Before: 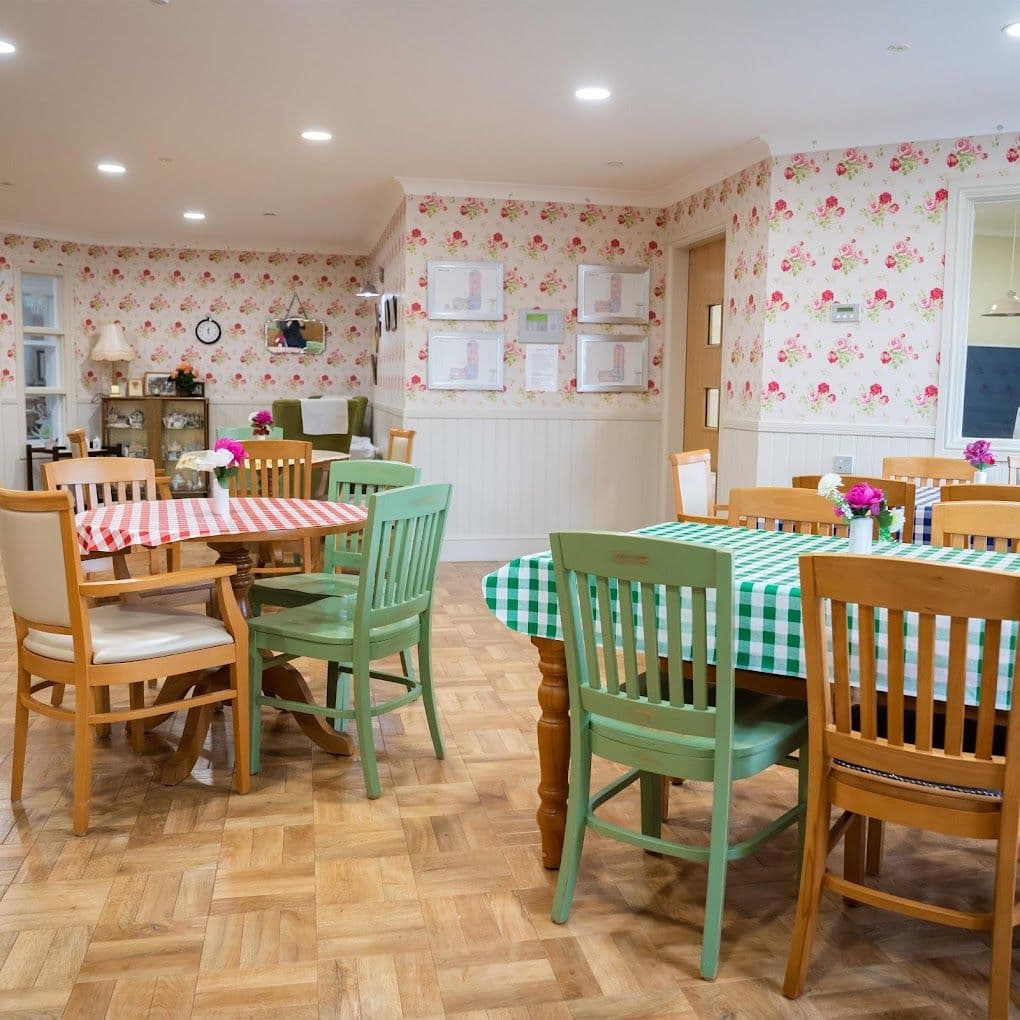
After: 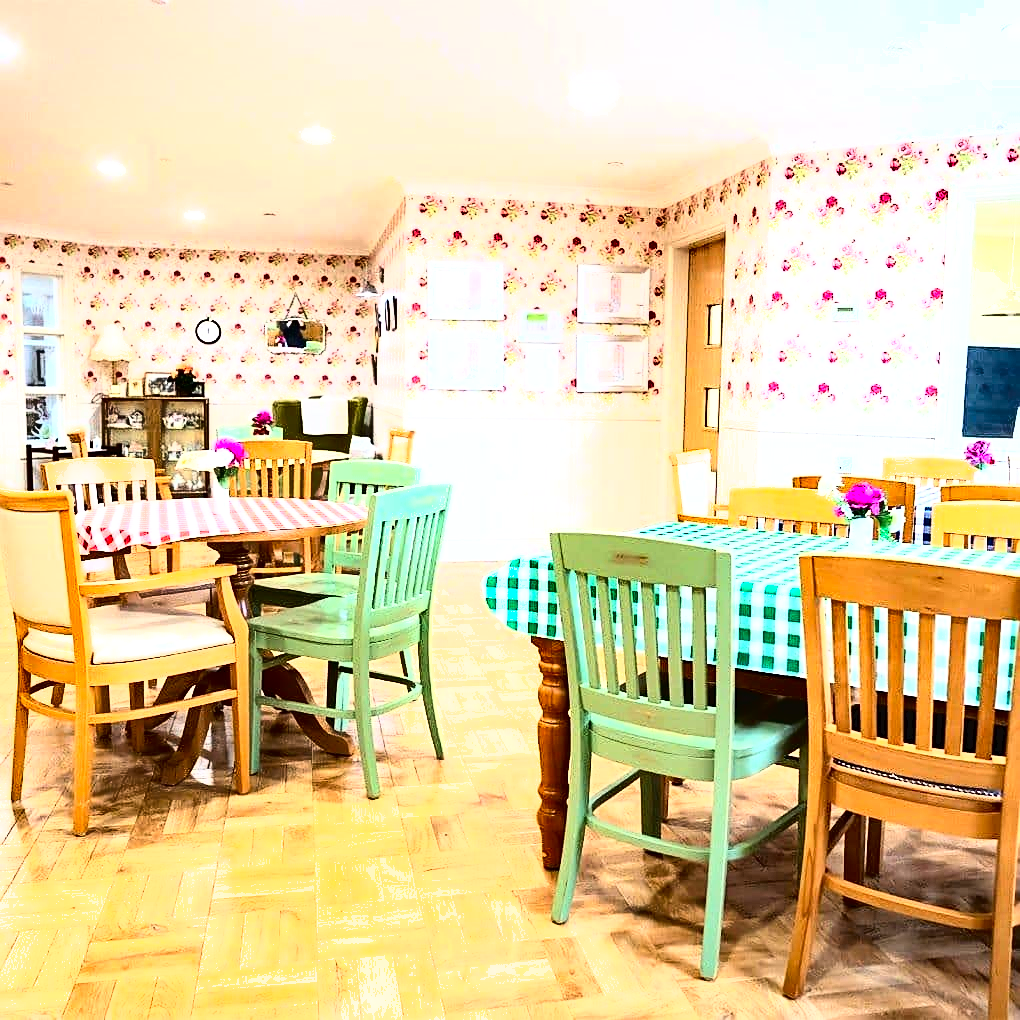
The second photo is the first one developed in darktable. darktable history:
sharpen: on, module defaults
exposure: exposure 0.208 EV, compensate exposure bias true, compensate highlight preservation false
tone equalizer: -8 EV -0.77 EV, -7 EV -0.696 EV, -6 EV -0.596 EV, -5 EV -0.373 EV, -3 EV 0.404 EV, -2 EV 0.6 EV, -1 EV 0.676 EV, +0 EV 0.752 EV
contrast brightness saturation: contrast 0.196, brightness 0.161, saturation 0.218
tone curve: curves: ch0 [(0, 0) (0.003, 0.033) (0.011, 0.033) (0.025, 0.036) (0.044, 0.039) (0.069, 0.04) (0.1, 0.043) (0.136, 0.052) (0.177, 0.085) (0.224, 0.14) (0.277, 0.225) (0.335, 0.333) (0.399, 0.419) (0.468, 0.51) (0.543, 0.603) (0.623, 0.713) (0.709, 0.808) (0.801, 0.901) (0.898, 0.98) (1, 1)], color space Lab, independent channels, preserve colors none
shadows and highlights: soften with gaussian
